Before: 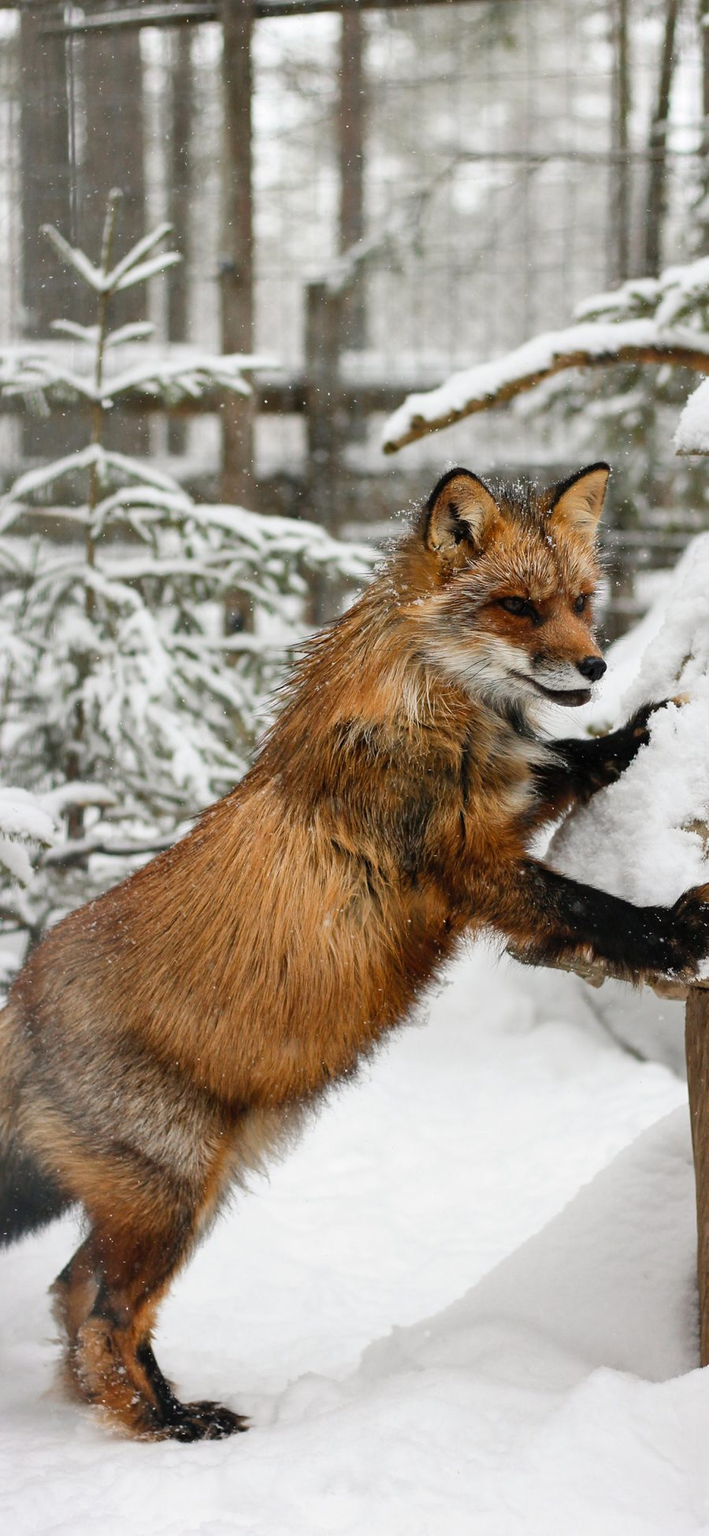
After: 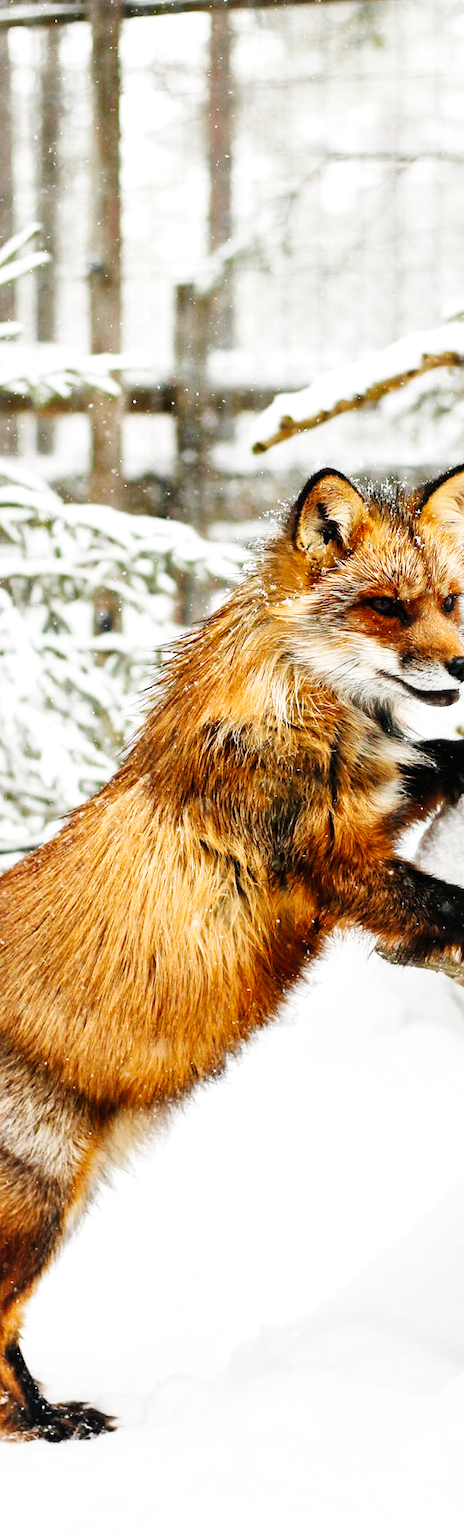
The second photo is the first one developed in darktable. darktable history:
crop and rotate: left 18.586%, right 15.806%
base curve: curves: ch0 [(0, 0.003) (0.001, 0.002) (0.006, 0.004) (0.02, 0.022) (0.048, 0.086) (0.094, 0.234) (0.162, 0.431) (0.258, 0.629) (0.385, 0.8) (0.548, 0.918) (0.751, 0.988) (1, 1)], preserve colors none
local contrast: mode bilateral grid, contrast 20, coarseness 51, detail 120%, midtone range 0.2
